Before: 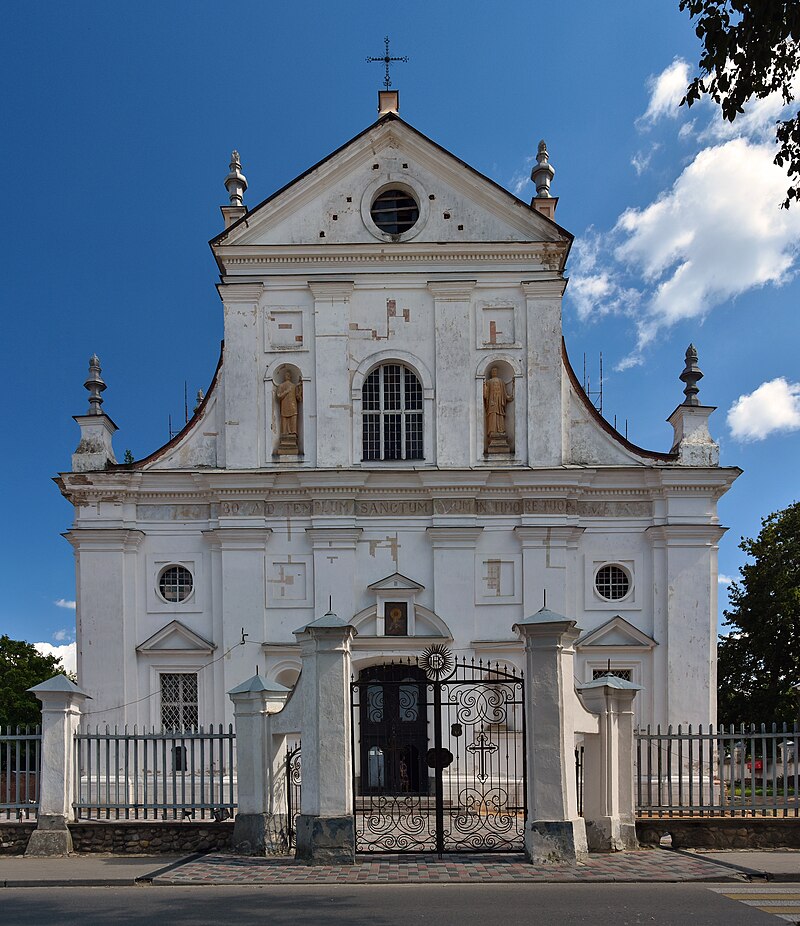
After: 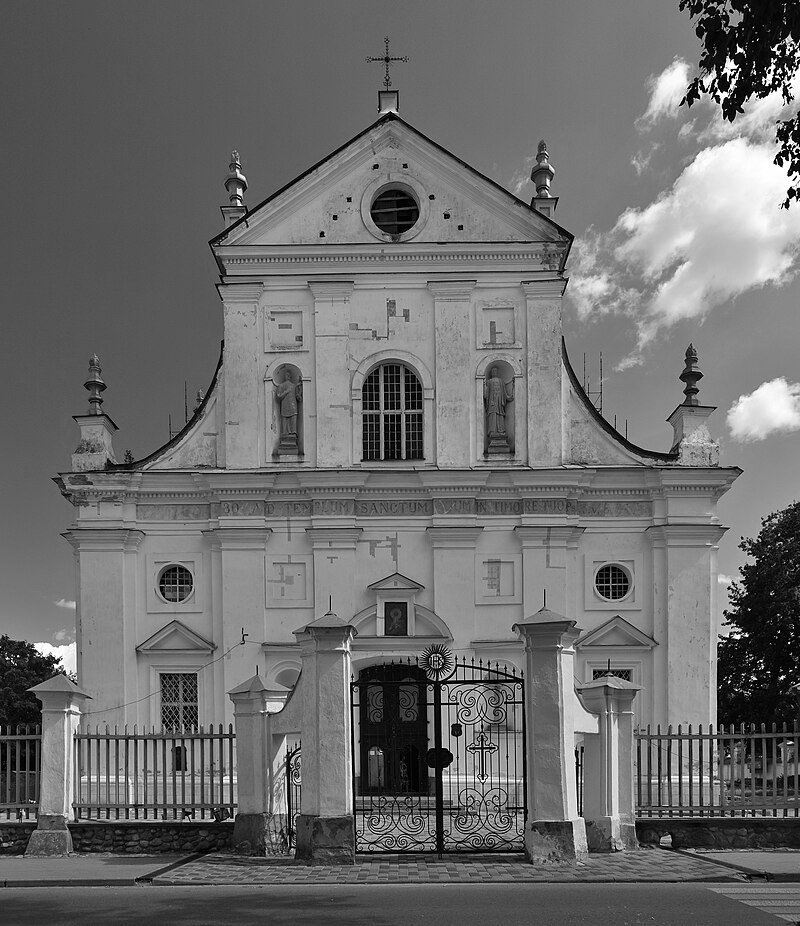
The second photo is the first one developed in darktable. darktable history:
tone equalizer: on, module defaults
velvia: strength 17%
monochrome: size 1
